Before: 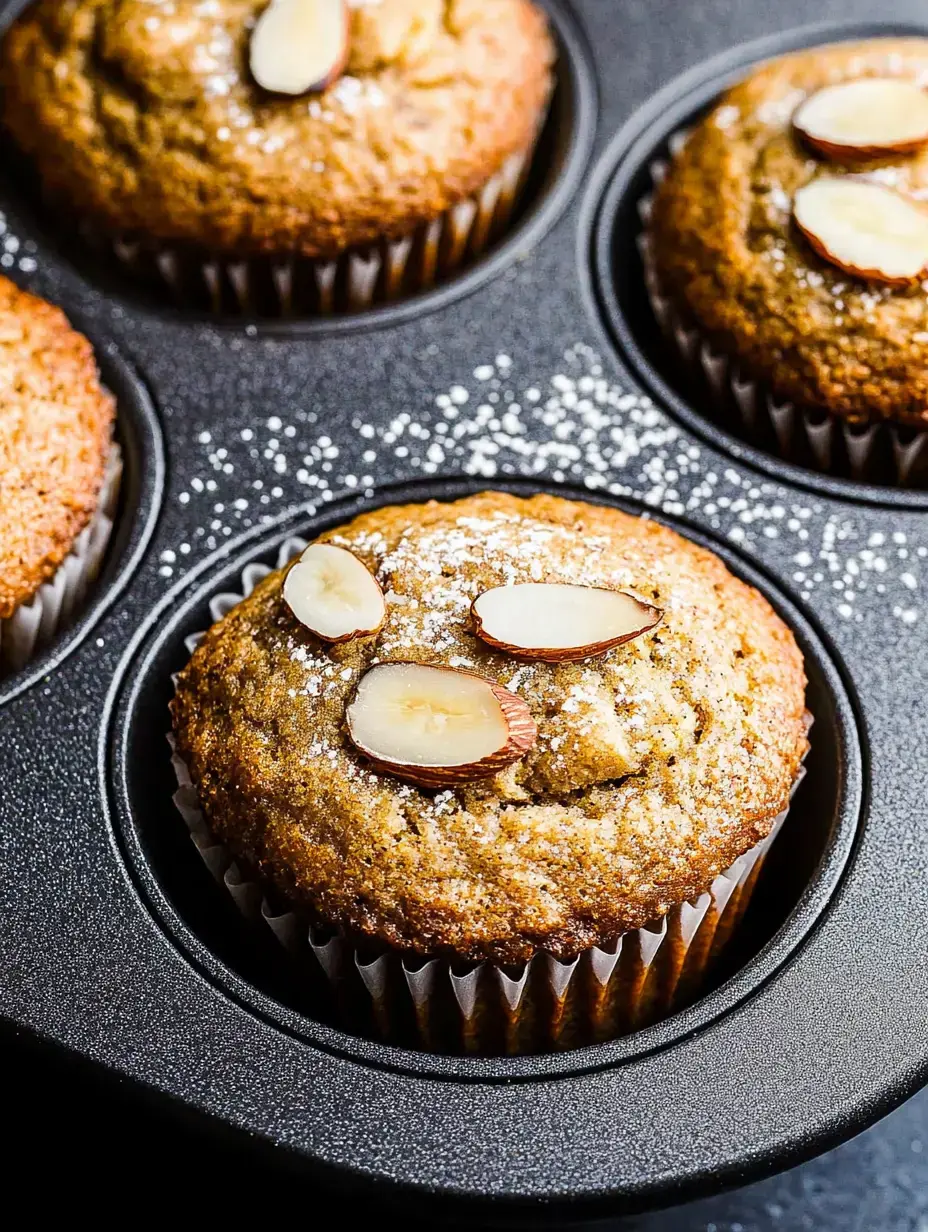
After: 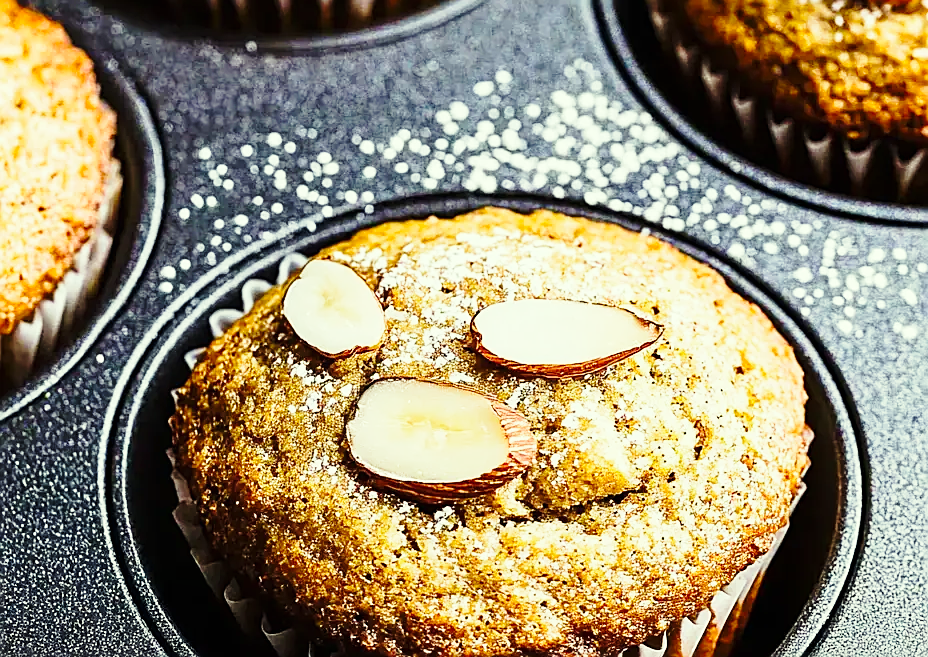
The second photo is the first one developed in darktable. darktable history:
color correction: highlights a* -4.46, highlights b* 6.81
crop and rotate: top 23.133%, bottom 23.487%
sharpen: on, module defaults
local contrast: mode bilateral grid, contrast 99, coarseness 100, detail 92%, midtone range 0.2
base curve: curves: ch0 [(0, 0) (0.028, 0.03) (0.121, 0.232) (0.46, 0.748) (0.859, 0.968) (1, 1)], preserve colors none
velvia: on, module defaults
